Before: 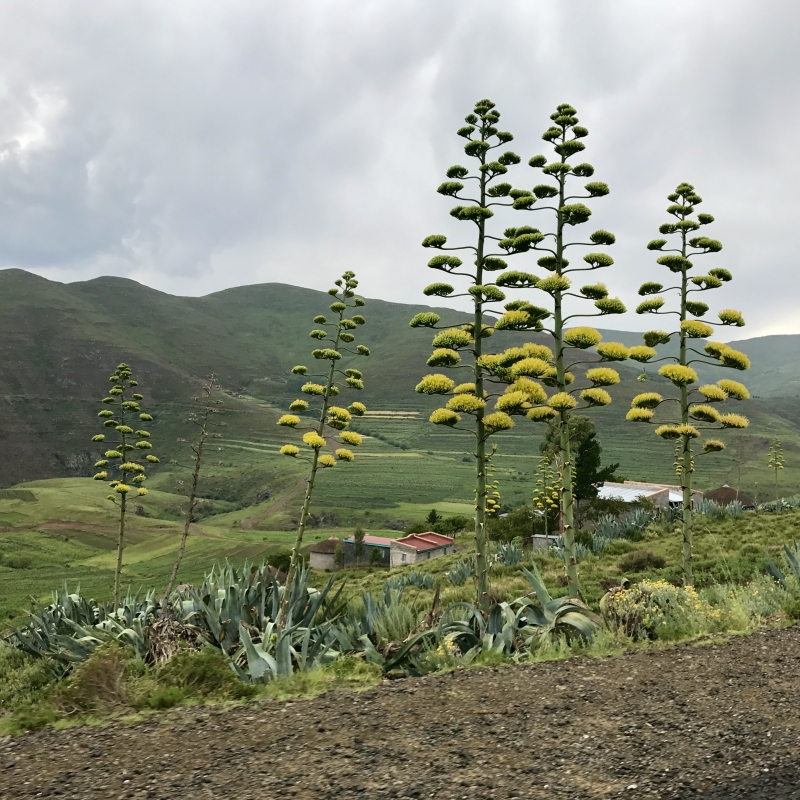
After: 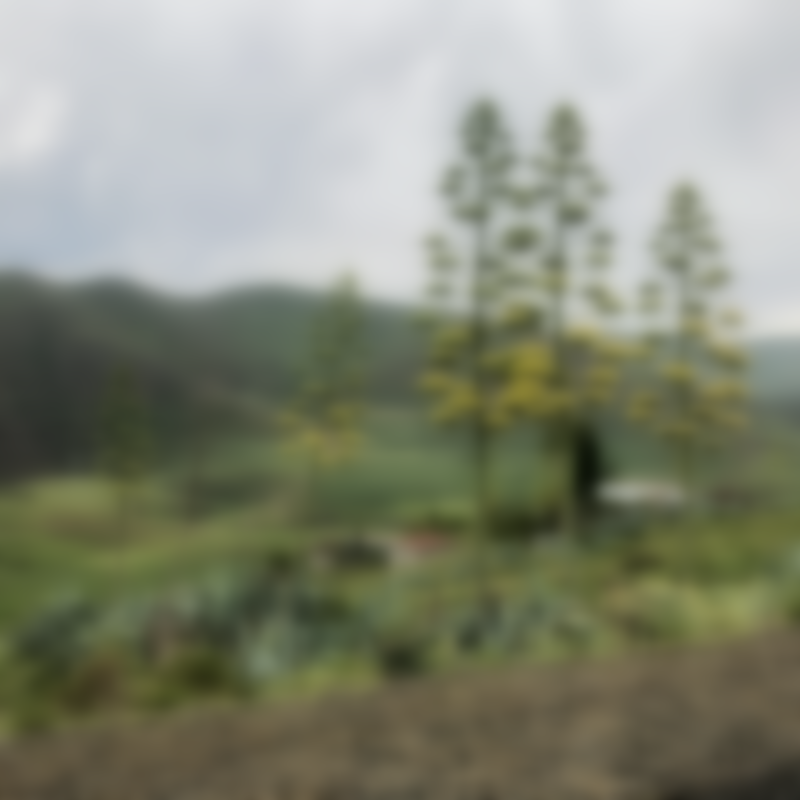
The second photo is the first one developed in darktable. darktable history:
lowpass: on, module defaults
filmic rgb: black relative exposure -5 EV, white relative exposure 3.2 EV, hardness 3.42, contrast 1.2, highlights saturation mix -50%
